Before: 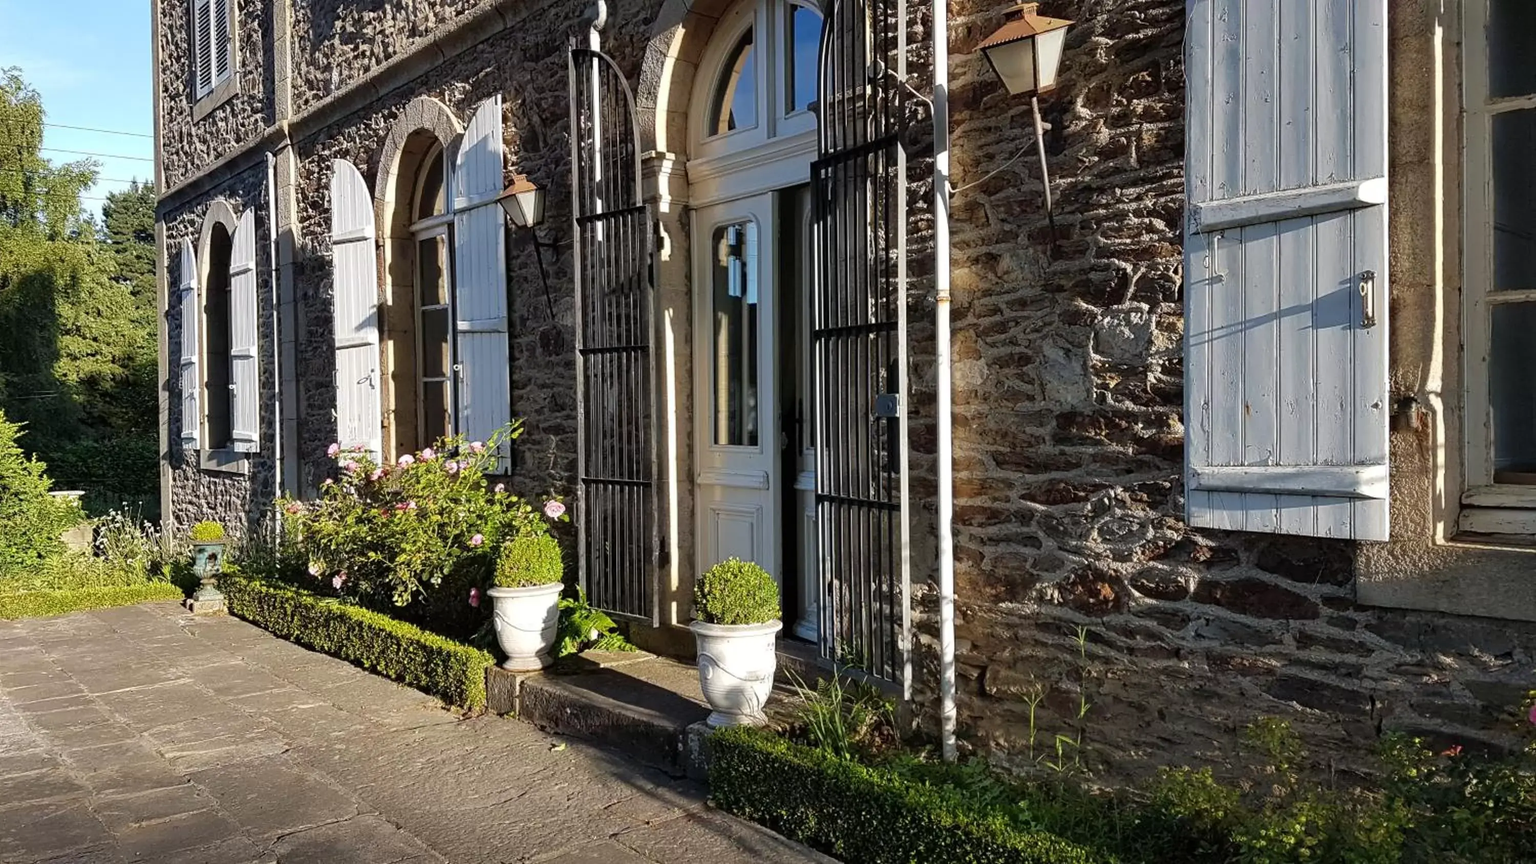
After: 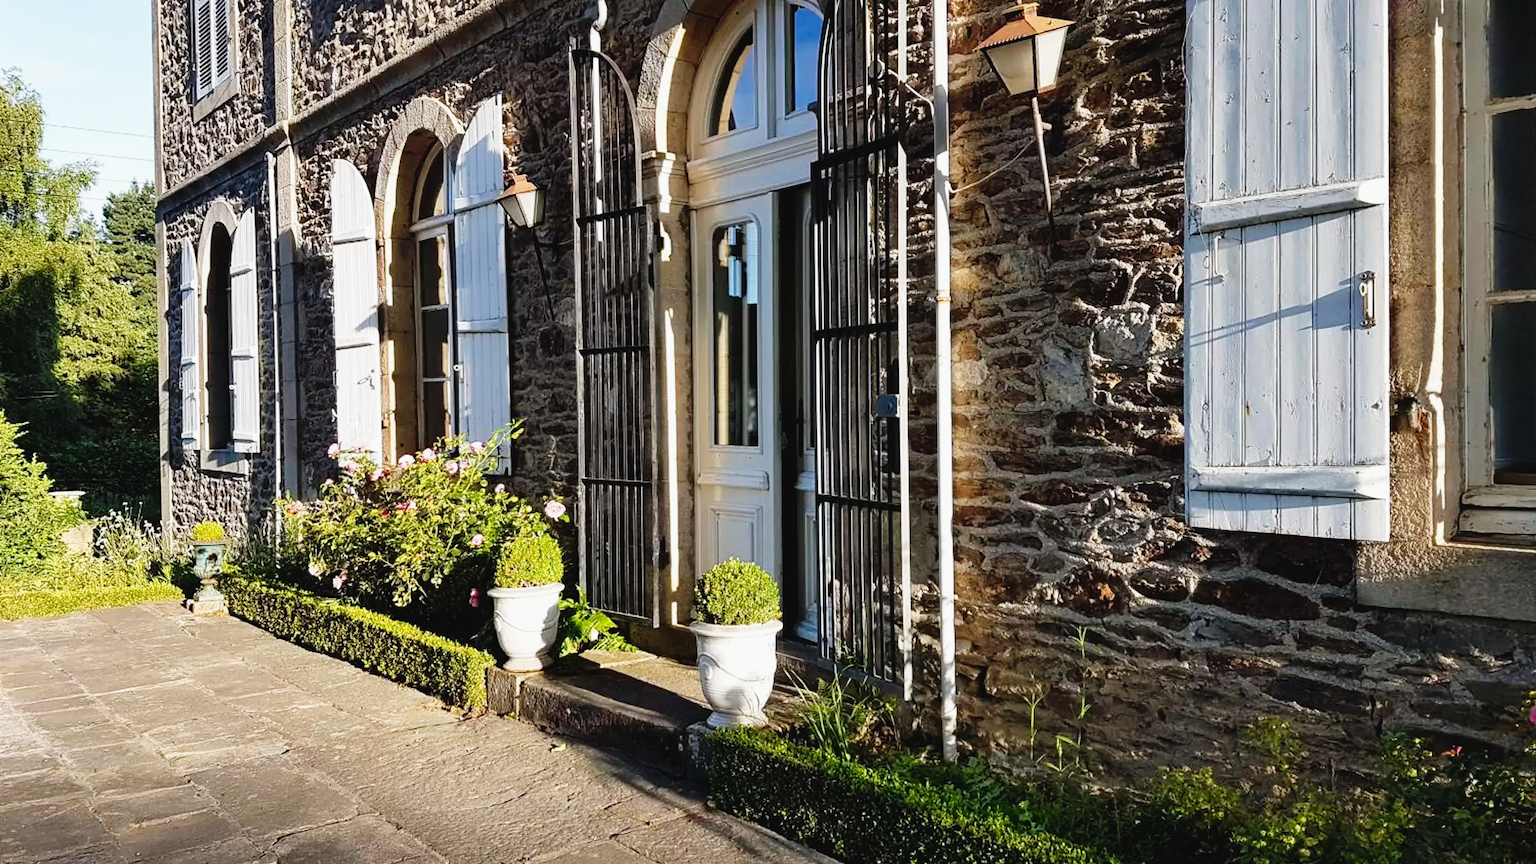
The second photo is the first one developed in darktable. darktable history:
tone curve: curves: ch0 [(0.003, 0.032) (0.037, 0.037) (0.142, 0.117) (0.279, 0.311) (0.405, 0.49) (0.526, 0.651) (0.722, 0.857) (0.875, 0.946) (1, 0.98)]; ch1 [(0, 0) (0.305, 0.325) (0.453, 0.437) (0.482, 0.474) (0.501, 0.498) (0.515, 0.523) (0.559, 0.591) (0.6, 0.643) (0.656, 0.707) (1, 1)]; ch2 [(0, 0) (0.323, 0.277) (0.424, 0.396) (0.479, 0.484) (0.499, 0.502) (0.515, 0.537) (0.573, 0.602) (0.653, 0.675) (0.75, 0.756) (1, 1)], preserve colors none
